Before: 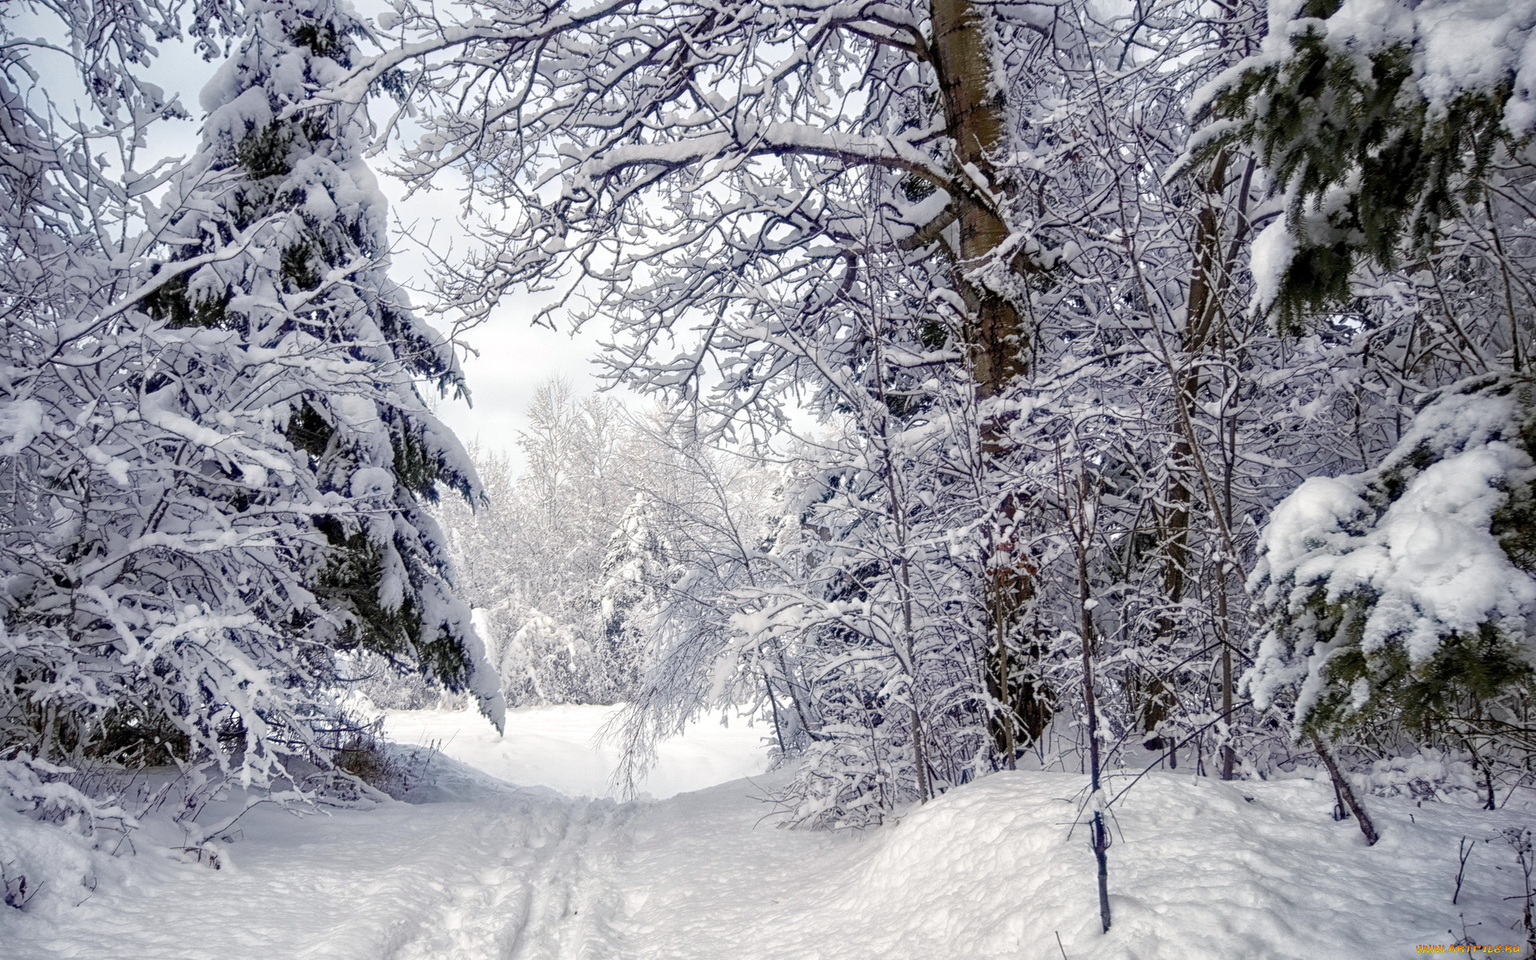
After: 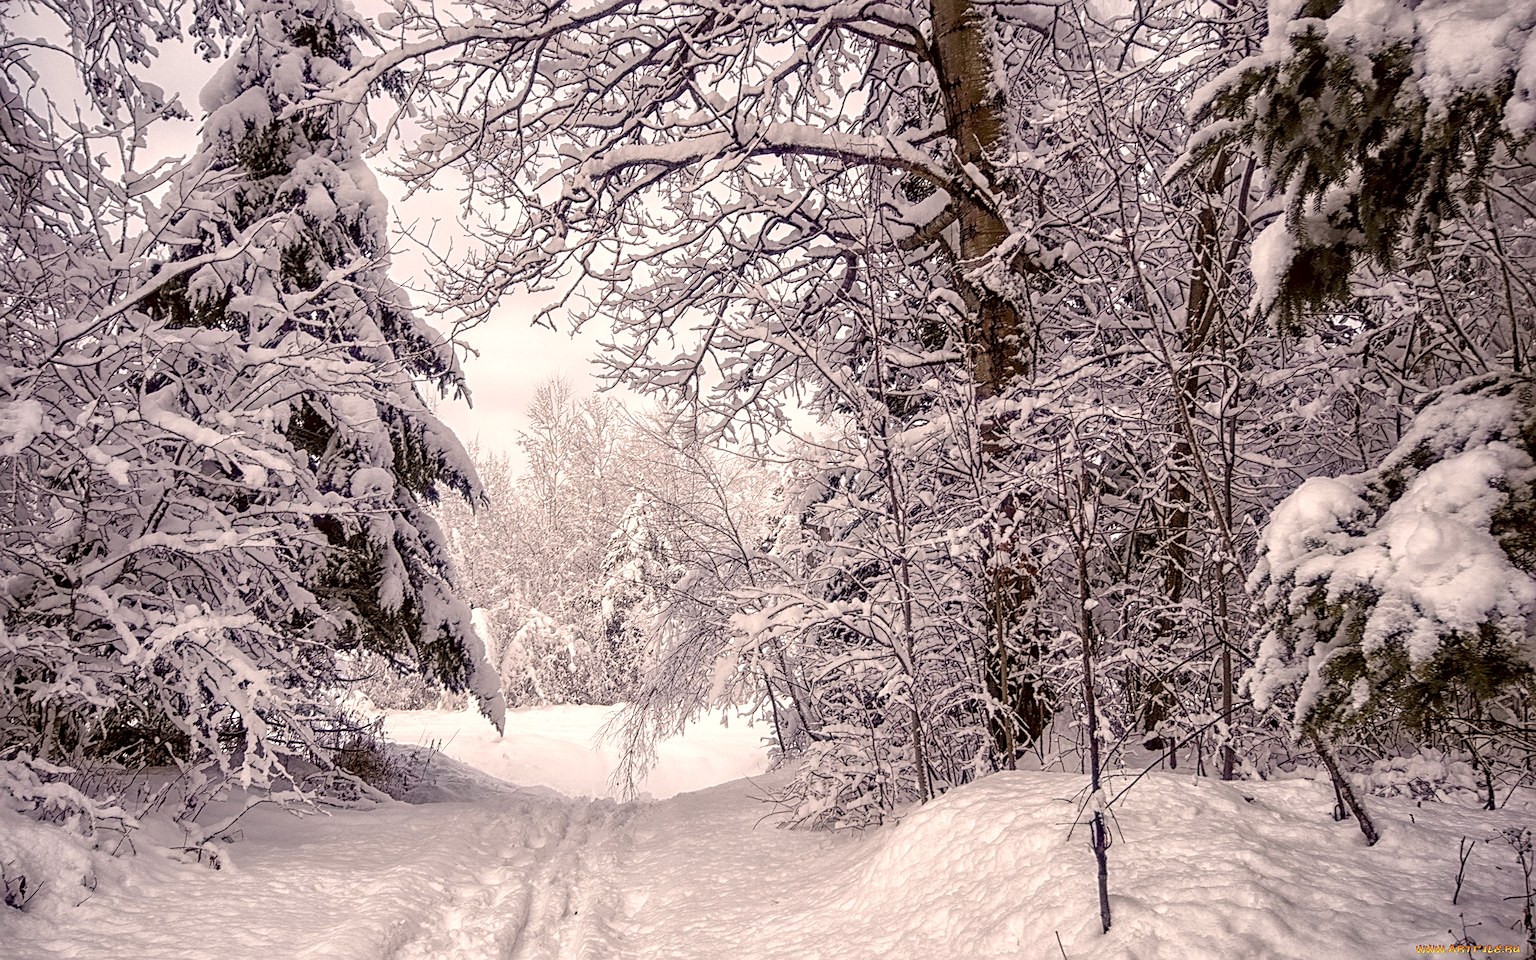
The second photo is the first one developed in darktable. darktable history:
sharpen: on, module defaults
color correction: highlights a* 10.22, highlights b* 9.73, shadows a* 7.96, shadows b* 8.06, saturation 0.793
local contrast: on, module defaults
